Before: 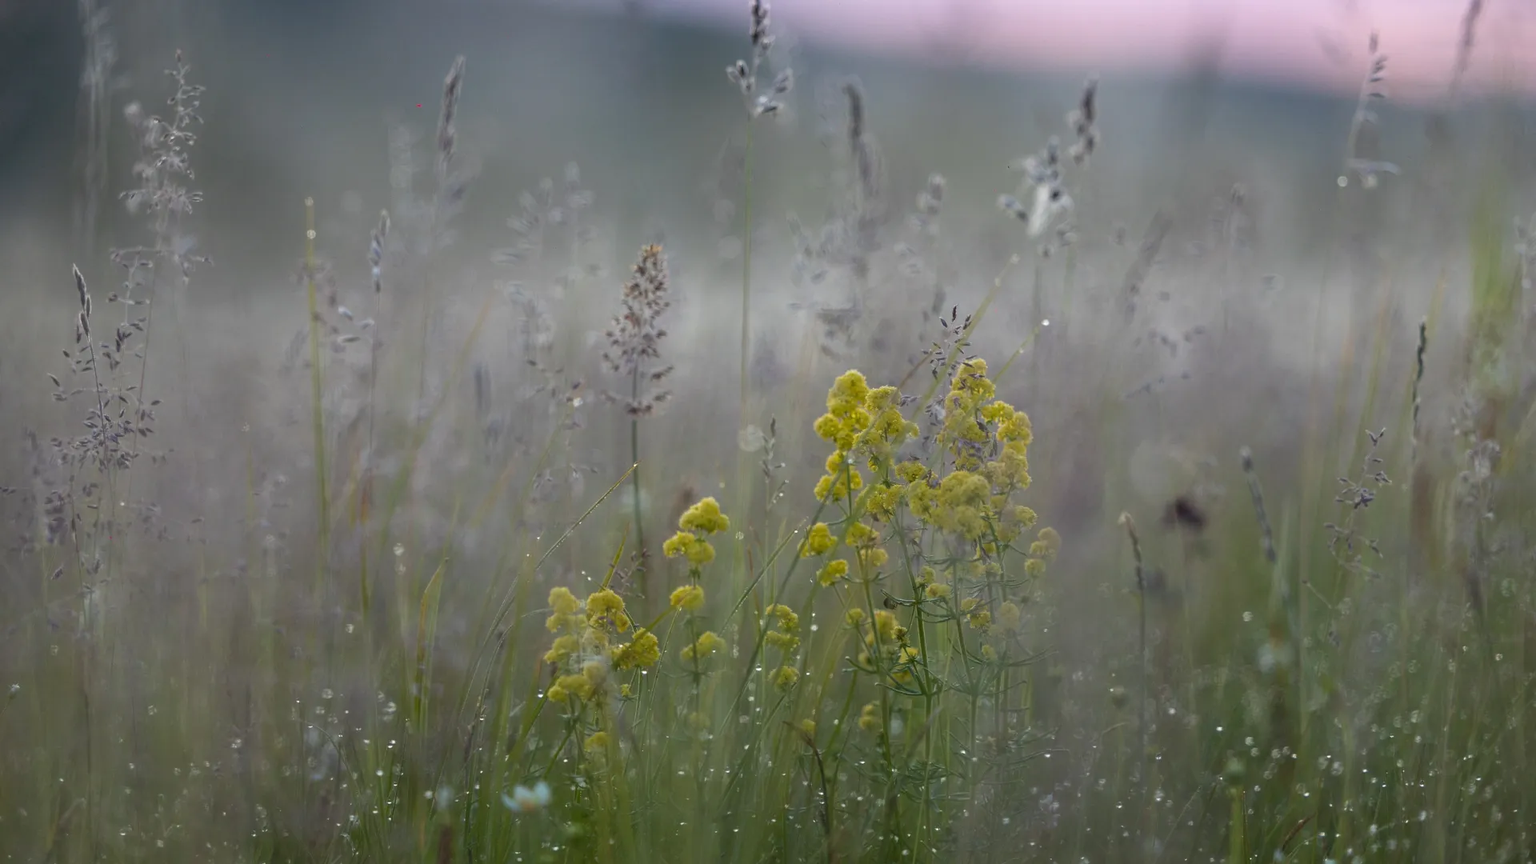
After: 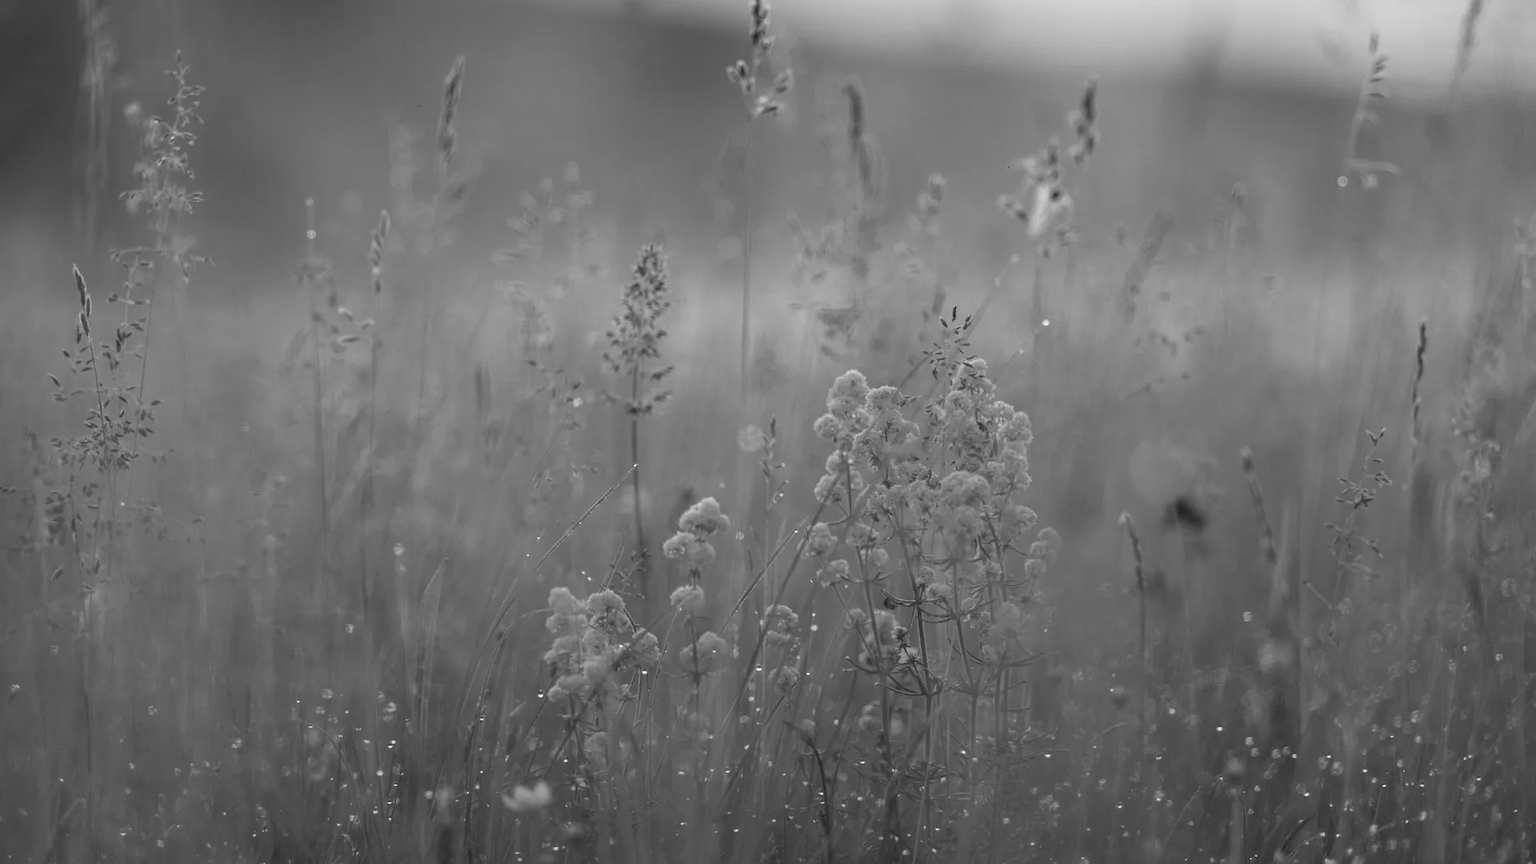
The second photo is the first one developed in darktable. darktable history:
white balance: red 0.931, blue 1.11
monochrome: on, module defaults
